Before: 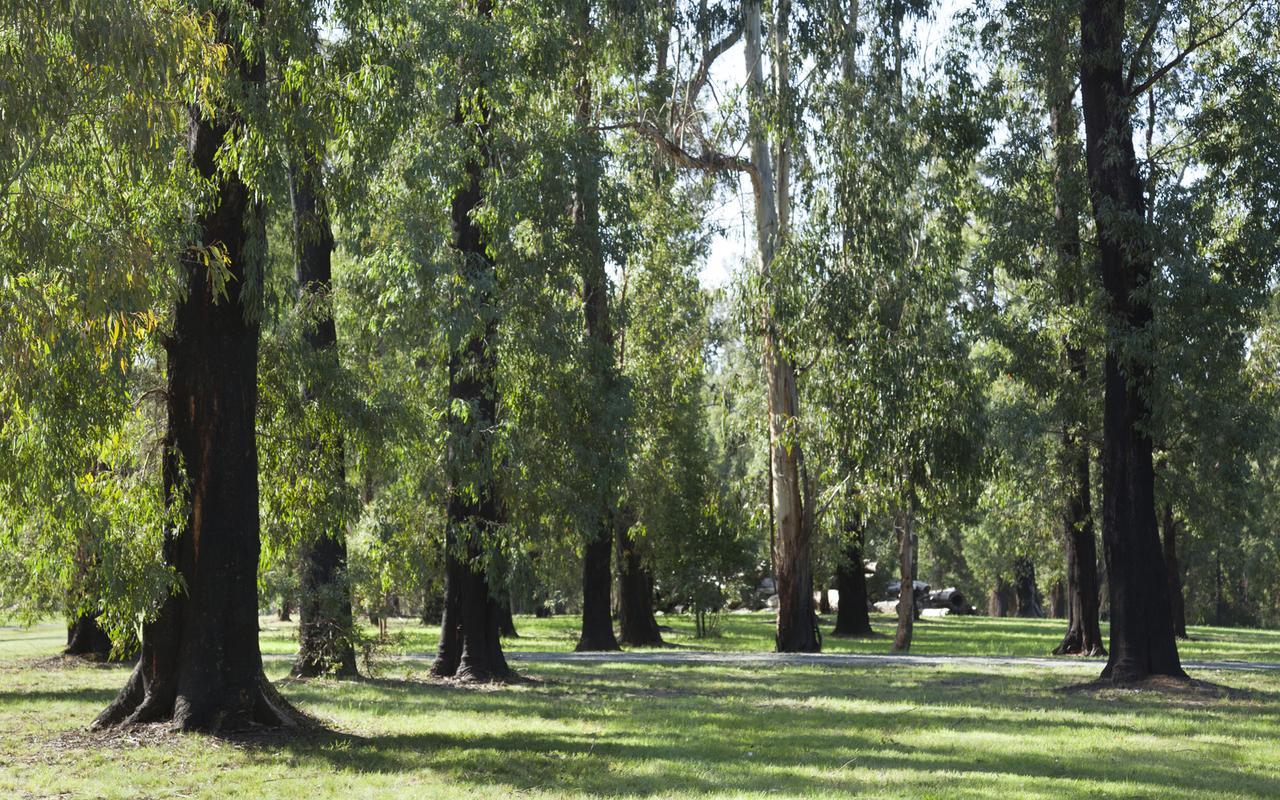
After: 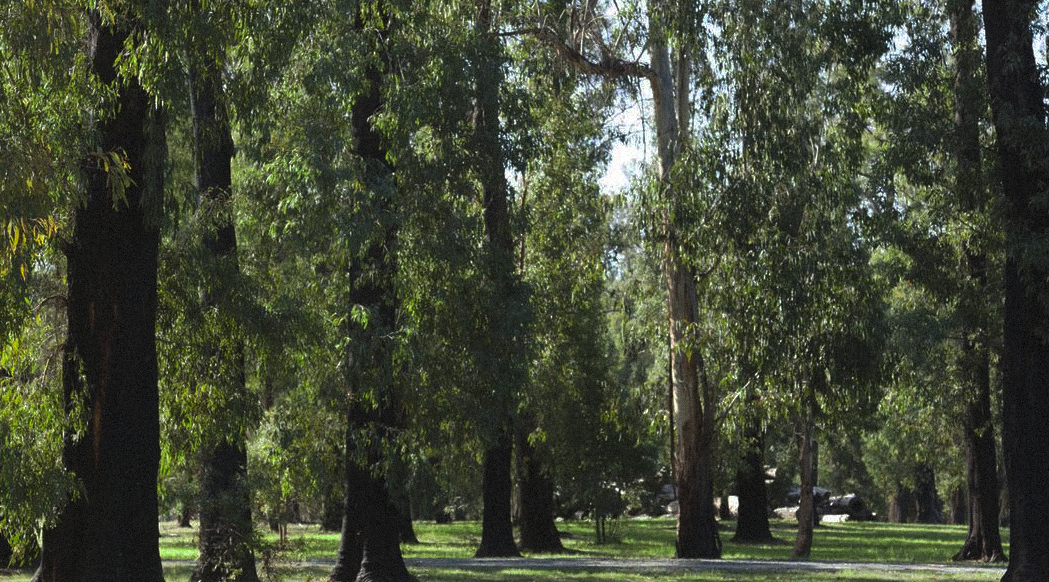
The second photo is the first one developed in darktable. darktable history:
crop: left 7.856%, top 11.836%, right 10.12%, bottom 15.387%
grain: mid-tones bias 0%
tone curve: curves: ch0 [(0, 0) (0.003, 0.029) (0.011, 0.034) (0.025, 0.044) (0.044, 0.057) (0.069, 0.07) (0.1, 0.084) (0.136, 0.104) (0.177, 0.127) (0.224, 0.156) (0.277, 0.192) (0.335, 0.236) (0.399, 0.284) (0.468, 0.339) (0.543, 0.393) (0.623, 0.454) (0.709, 0.541) (0.801, 0.65) (0.898, 0.766) (1, 1)], preserve colors none
